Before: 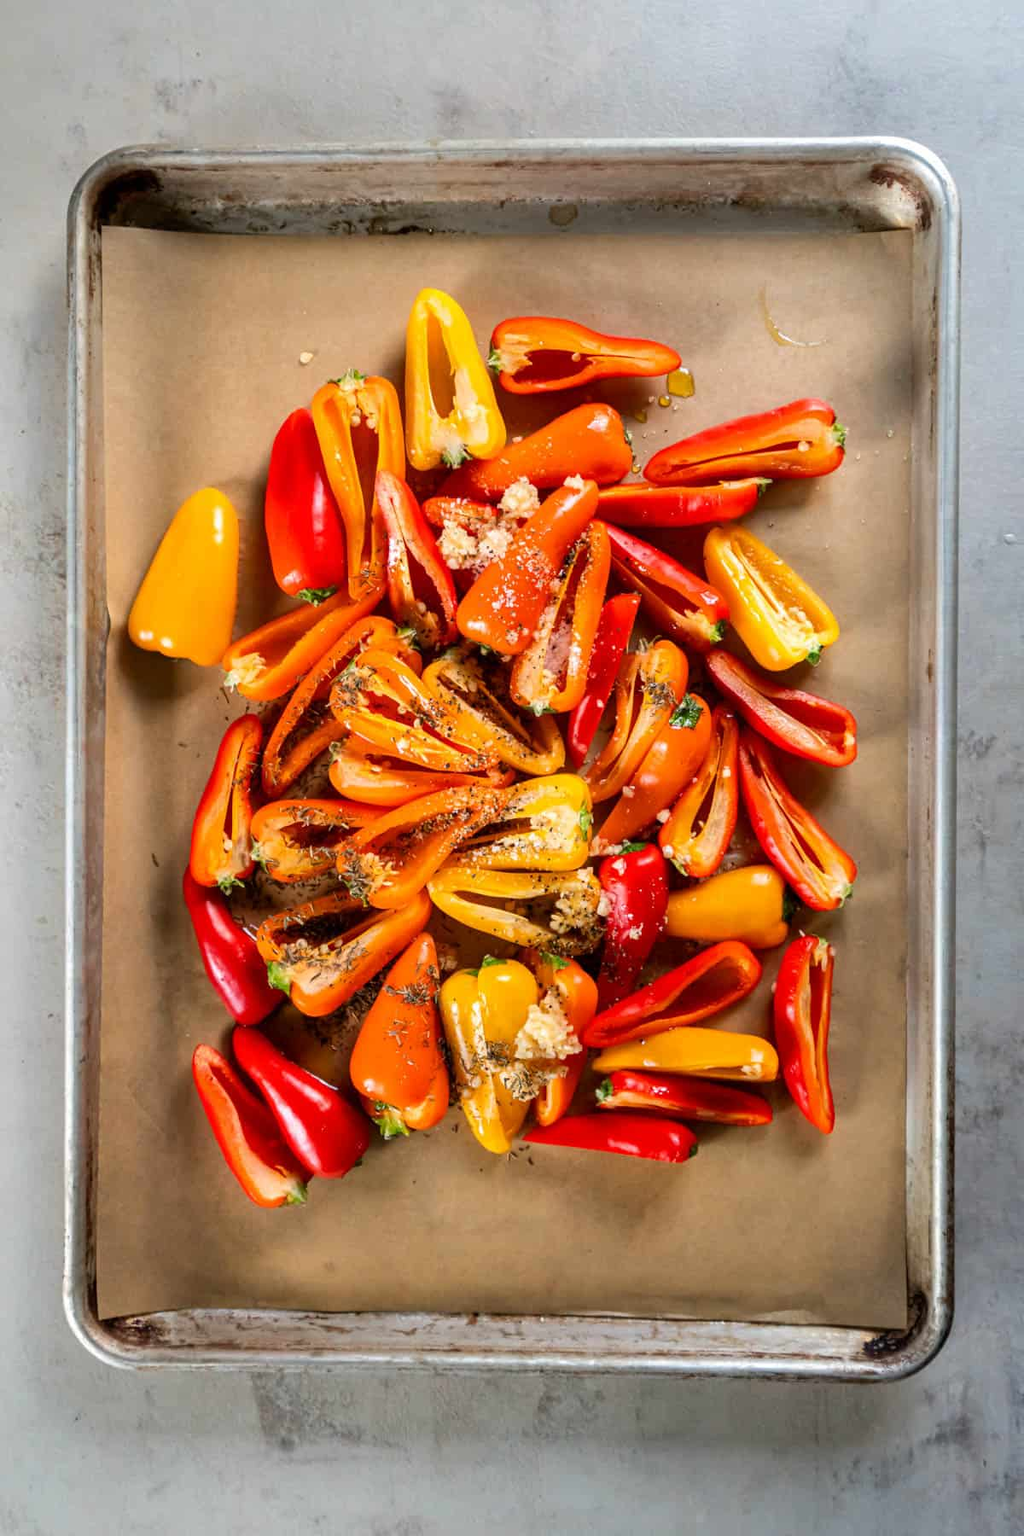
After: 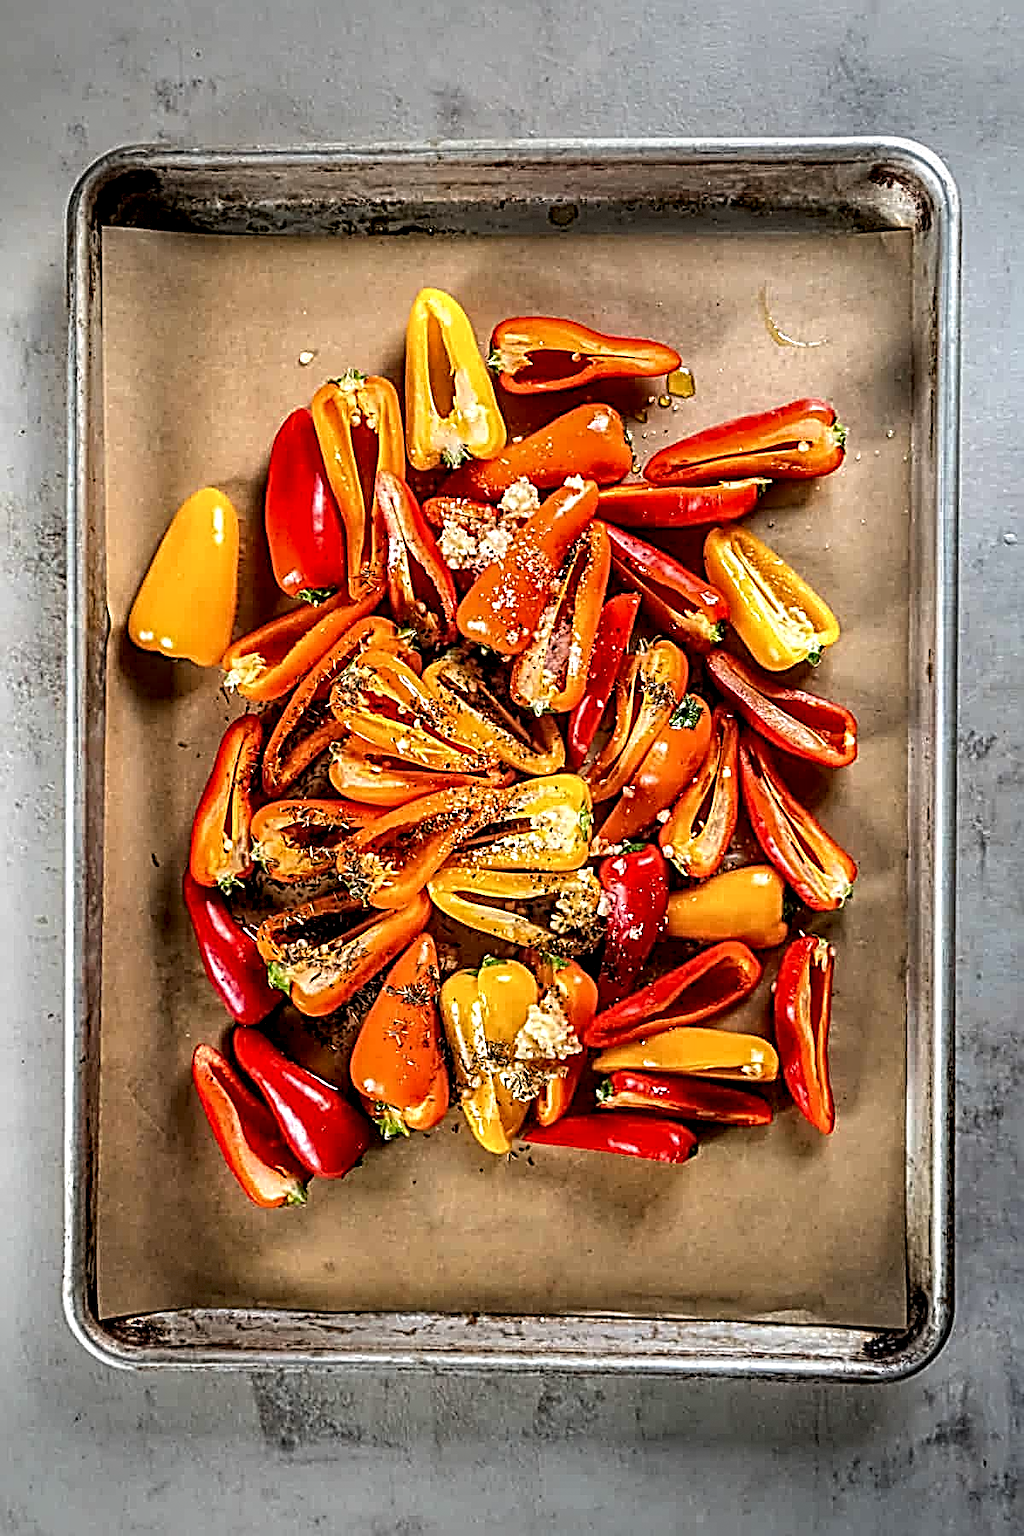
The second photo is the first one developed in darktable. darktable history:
local contrast: highlights 79%, shadows 56%, detail 175%, midtone range 0.428
vignetting: fall-off start 100%, brightness -0.406, saturation -0.3, width/height ratio 1.324, dithering 8-bit output, unbound false
sharpen: radius 3.158, amount 1.731
